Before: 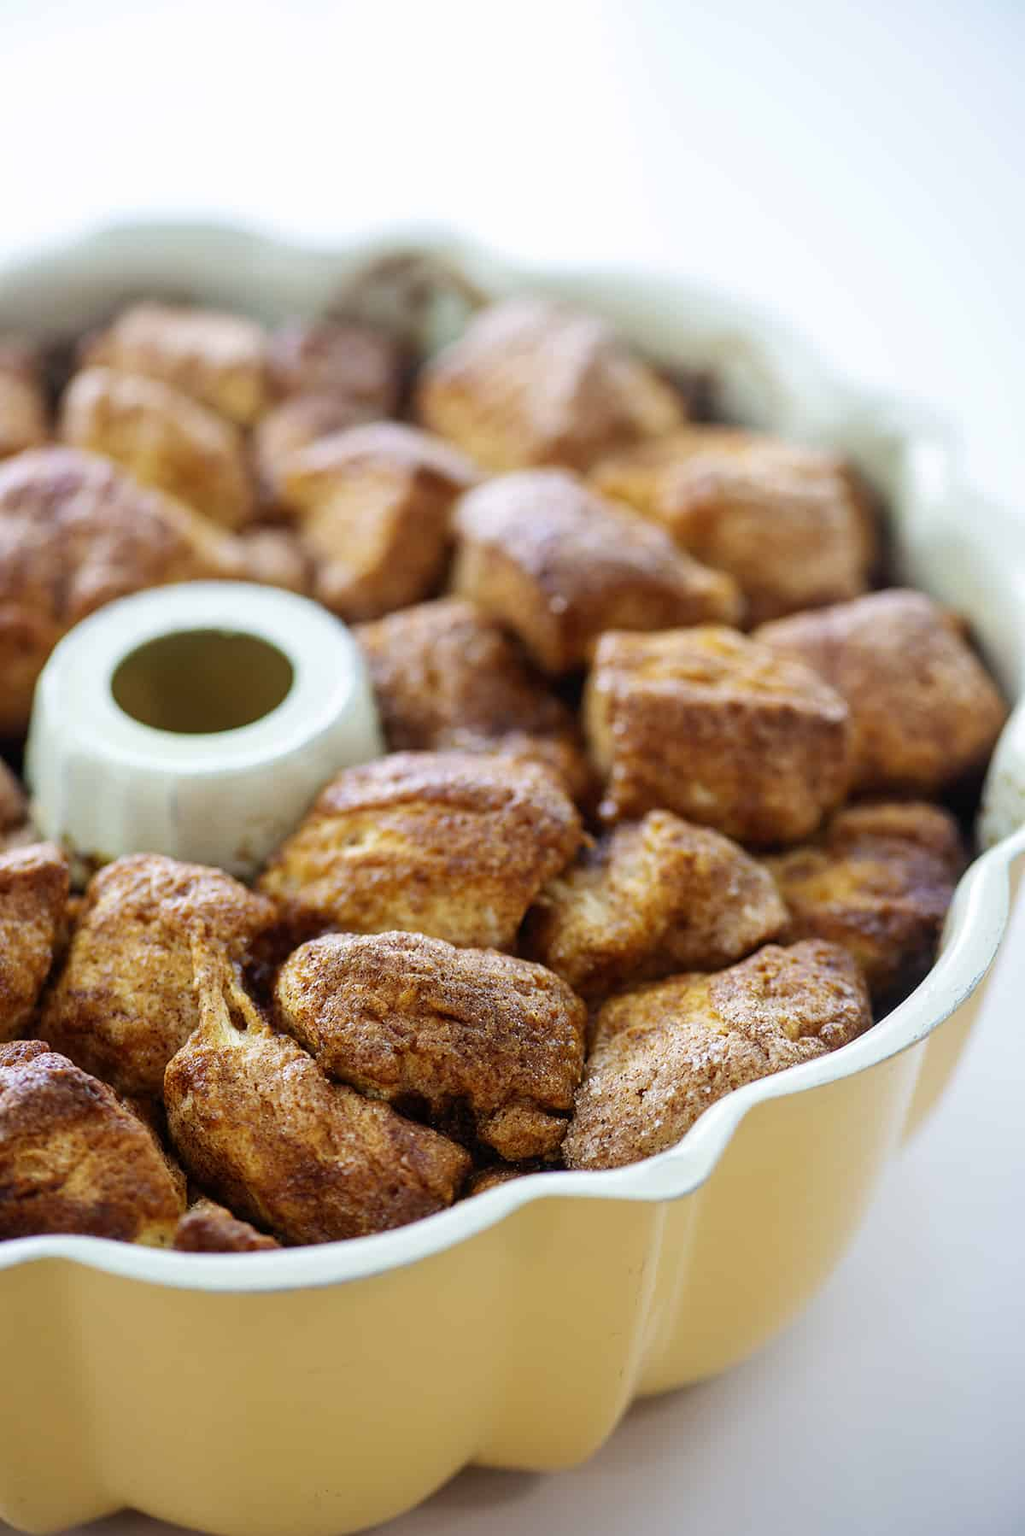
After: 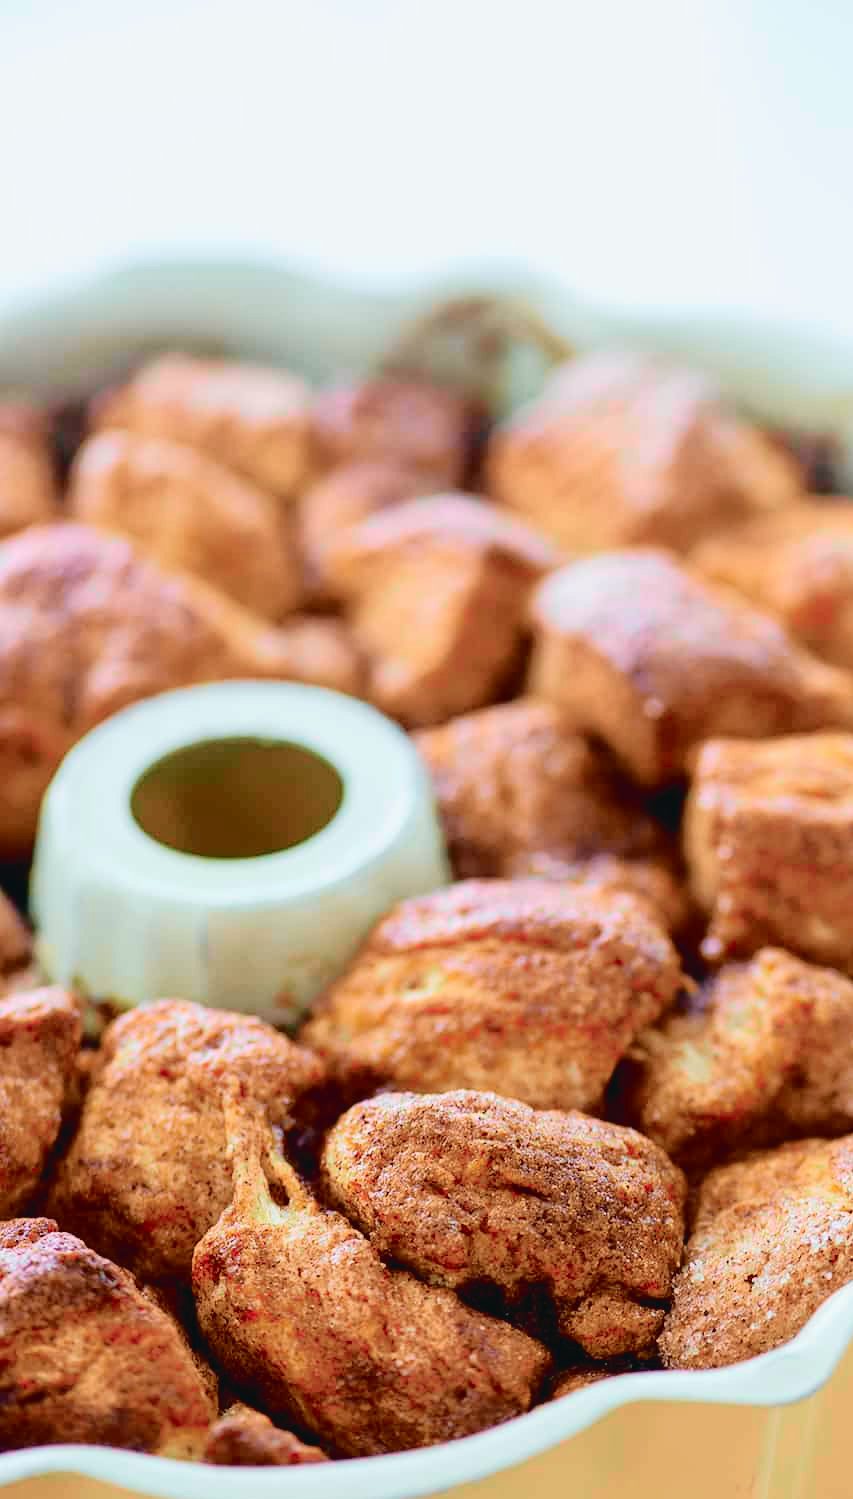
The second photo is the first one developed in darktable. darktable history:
crop: right 28.885%, bottom 16.626%
contrast brightness saturation: contrast -0.1, brightness 0.05, saturation 0.08
tone curve: curves: ch0 [(0, 0) (0.081, 0.044) (0.192, 0.125) (0.283, 0.238) (0.416, 0.449) (0.495, 0.524) (0.686, 0.743) (0.826, 0.865) (0.978, 0.988)]; ch1 [(0, 0) (0.161, 0.092) (0.35, 0.33) (0.392, 0.392) (0.427, 0.426) (0.479, 0.472) (0.505, 0.497) (0.521, 0.514) (0.547, 0.568) (0.579, 0.597) (0.625, 0.627) (0.678, 0.733) (1, 1)]; ch2 [(0, 0) (0.346, 0.362) (0.404, 0.427) (0.502, 0.495) (0.531, 0.523) (0.549, 0.554) (0.582, 0.596) (0.629, 0.642) (0.717, 0.678) (1, 1)], color space Lab, independent channels, preserve colors none
